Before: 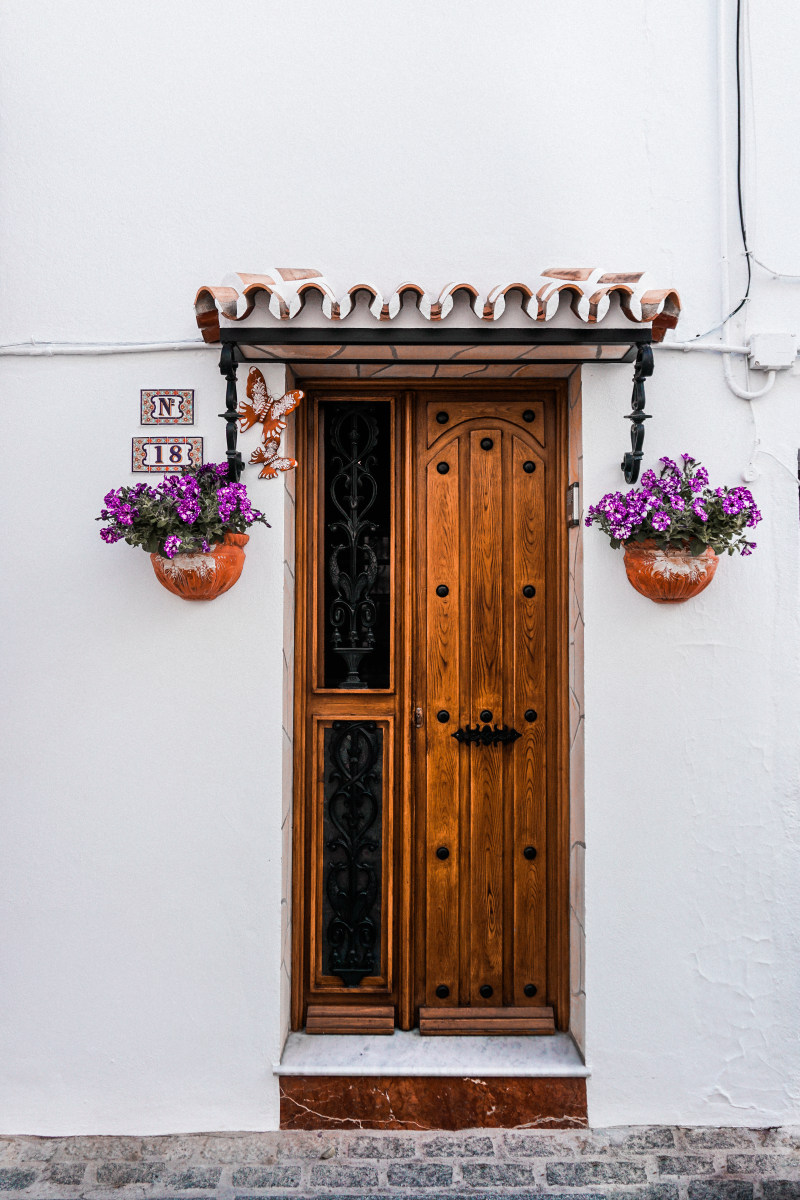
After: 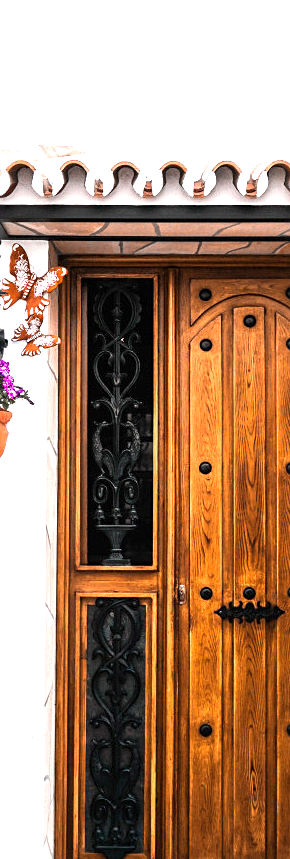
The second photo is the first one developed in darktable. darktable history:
crop and rotate: left 29.78%, top 10.265%, right 33.872%, bottom 18.126%
exposure: black level correction 0, exposure 1.199 EV, compensate highlight preservation false
sharpen: amount 0.201
